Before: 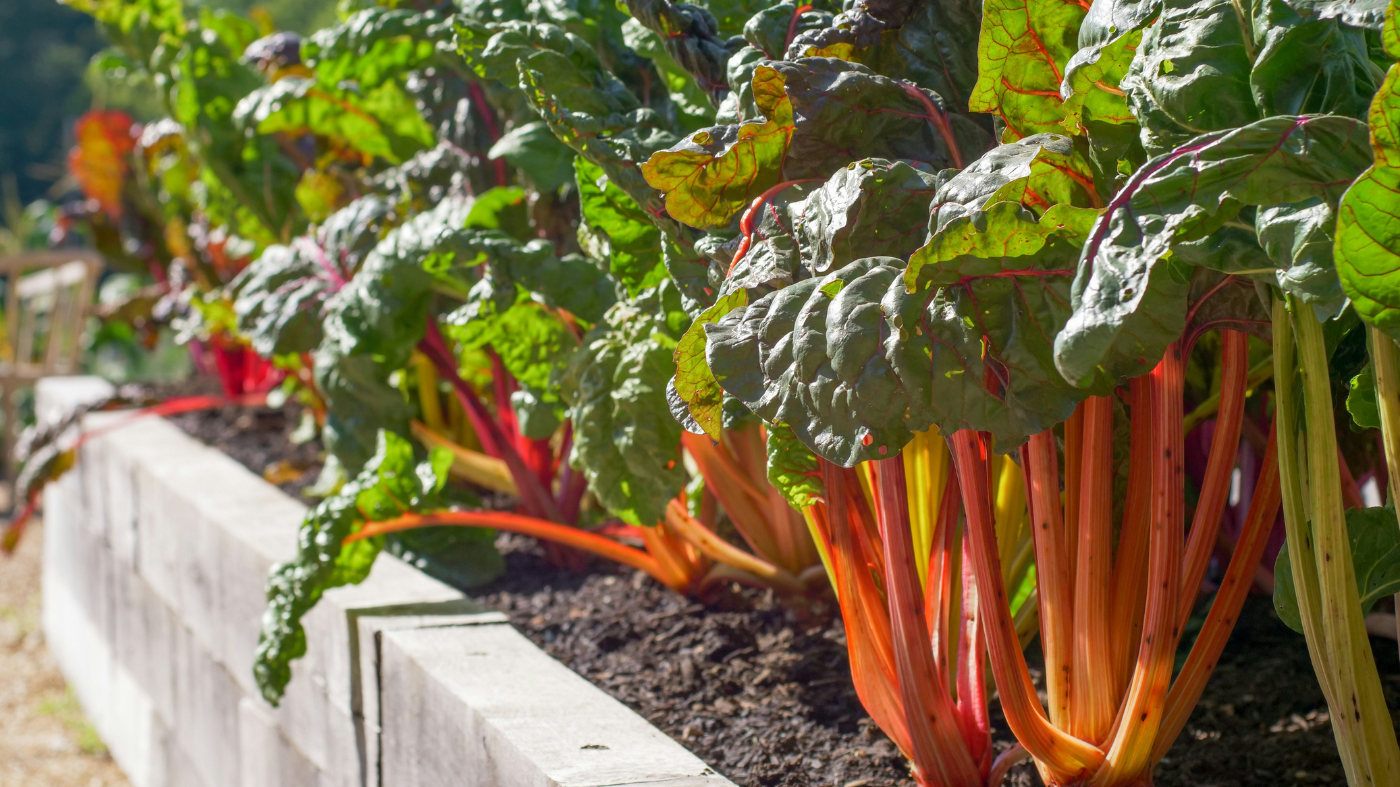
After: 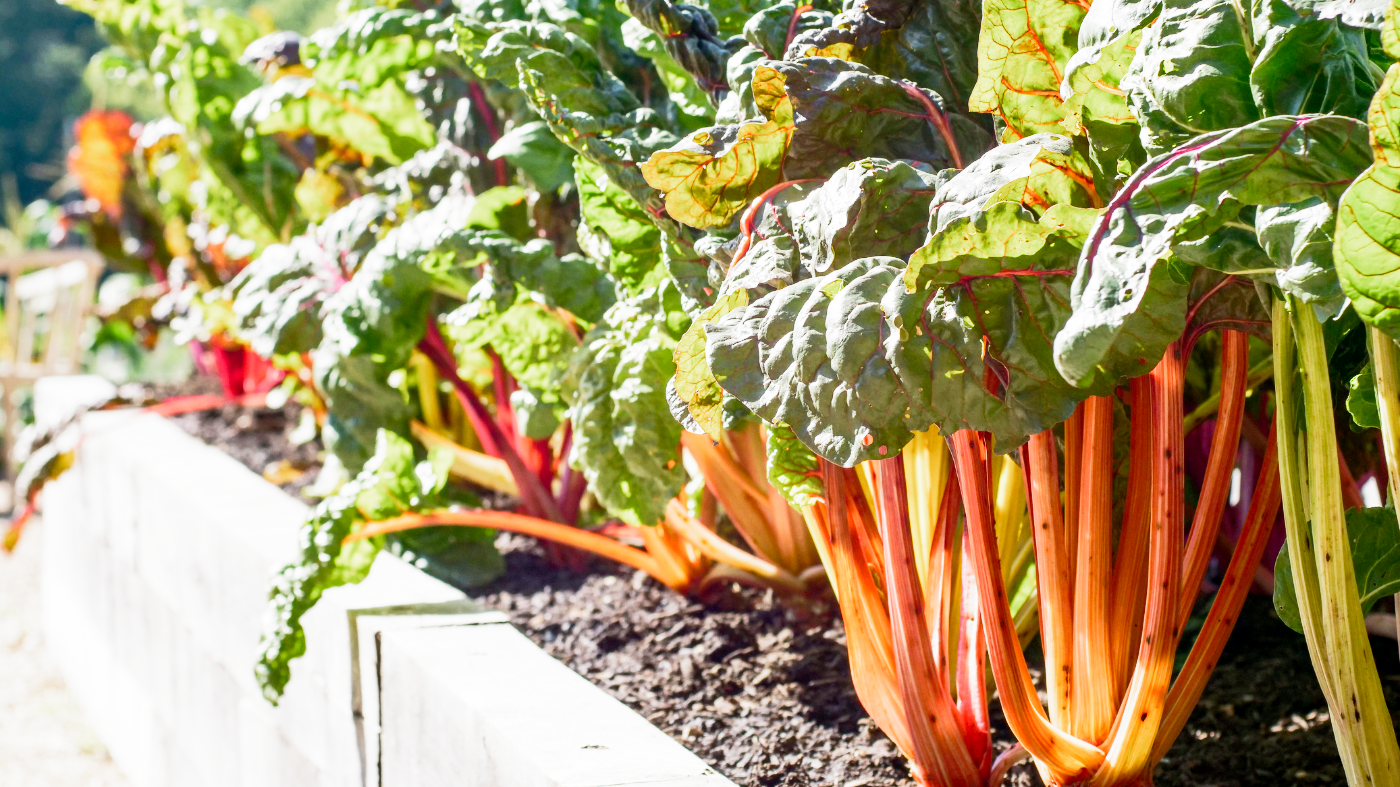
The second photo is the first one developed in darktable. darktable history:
filmic rgb: middle gray luminance 9.23%, black relative exposure -10.55 EV, white relative exposure 3.45 EV, threshold 6 EV, target black luminance 0%, hardness 5.98, latitude 59.69%, contrast 1.087, highlights saturation mix 5%, shadows ↔ highlights balance 29.23%, add noise in highlights 0, preserve chrominance no, color science v3 (2019), use custom middle-gray values true, iterations of high-quality reconstruction 0, contrast in highlights soft, enable highlight reconstruction true
rgb curve: curves: ch0 [(0, 0) (0.284, 0.292) (0.505, 0.644) (1, 1)], compensate middle gray true
